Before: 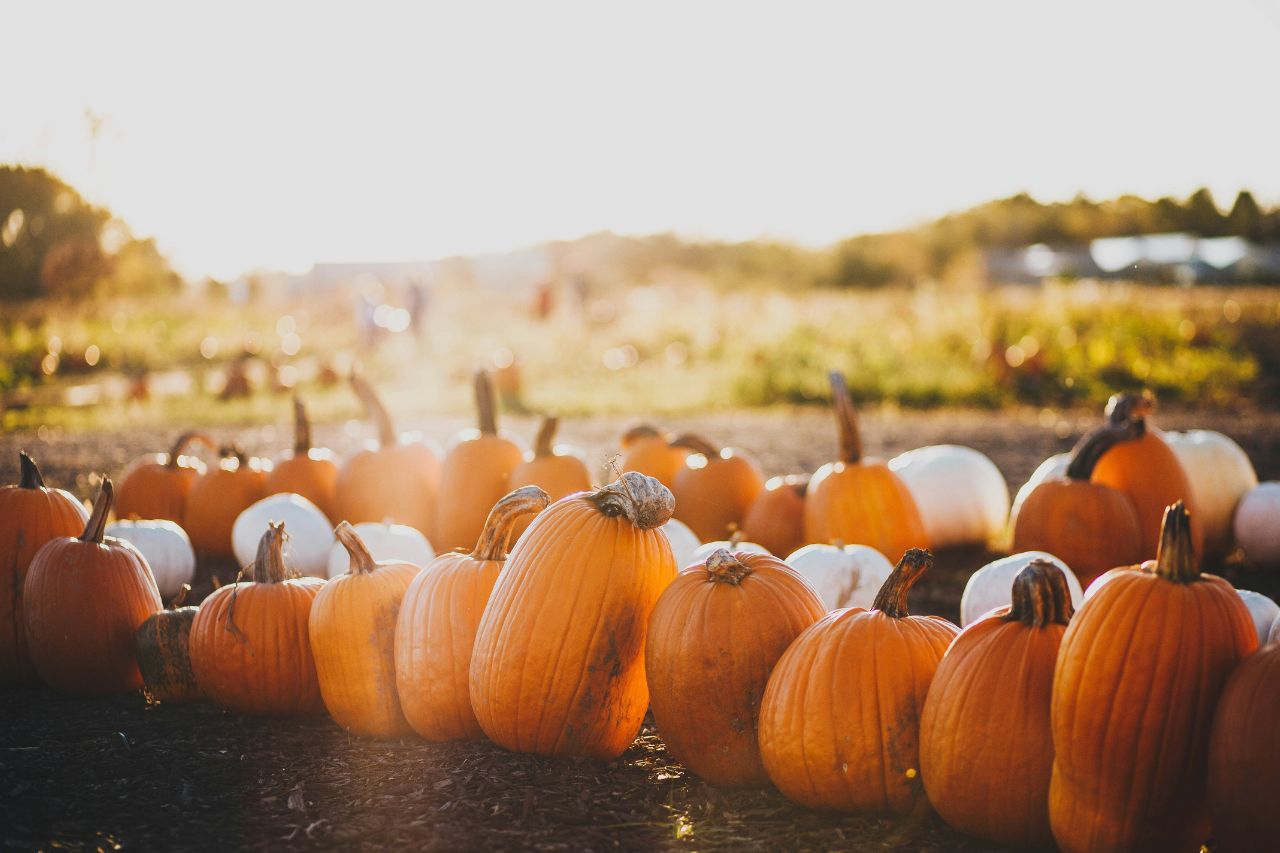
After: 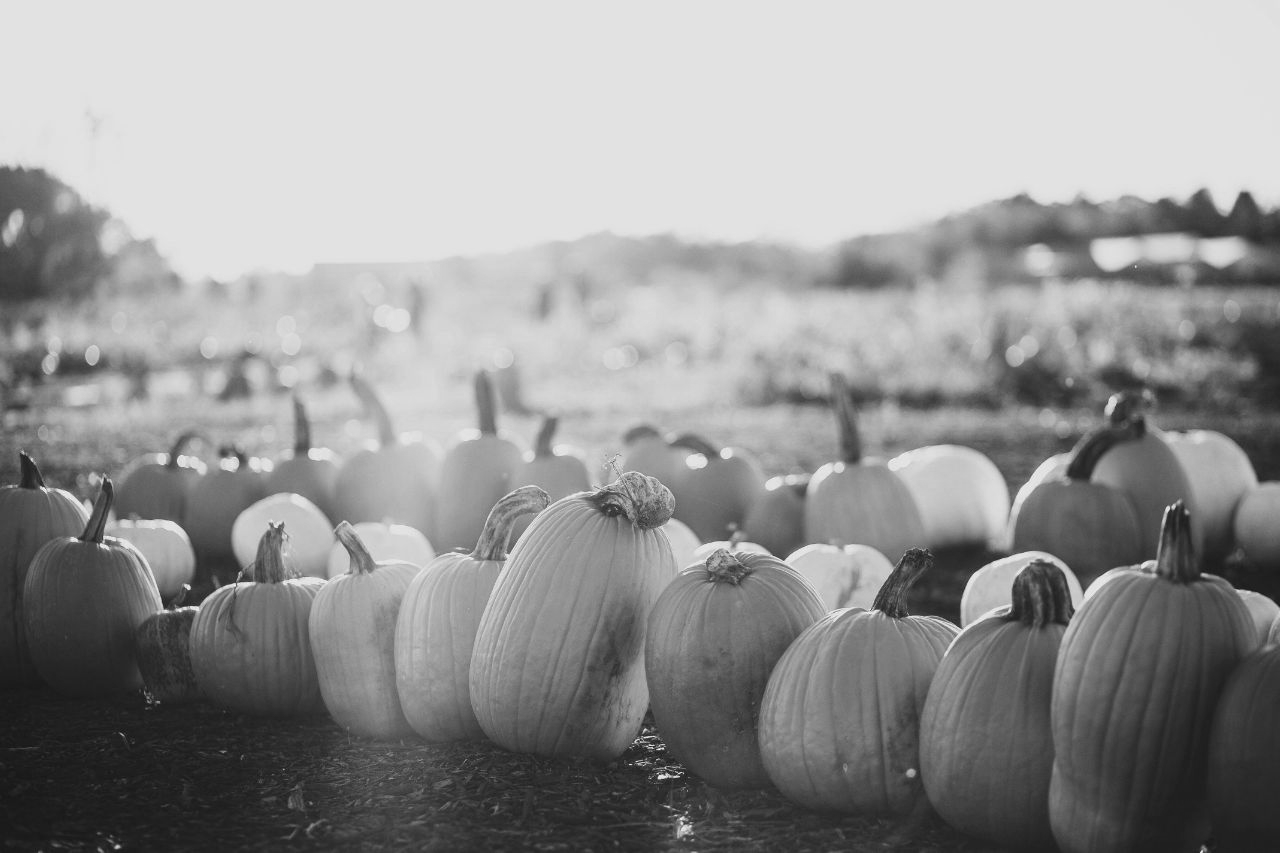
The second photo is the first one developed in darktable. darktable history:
contrast brightness saturation: saturation -1
